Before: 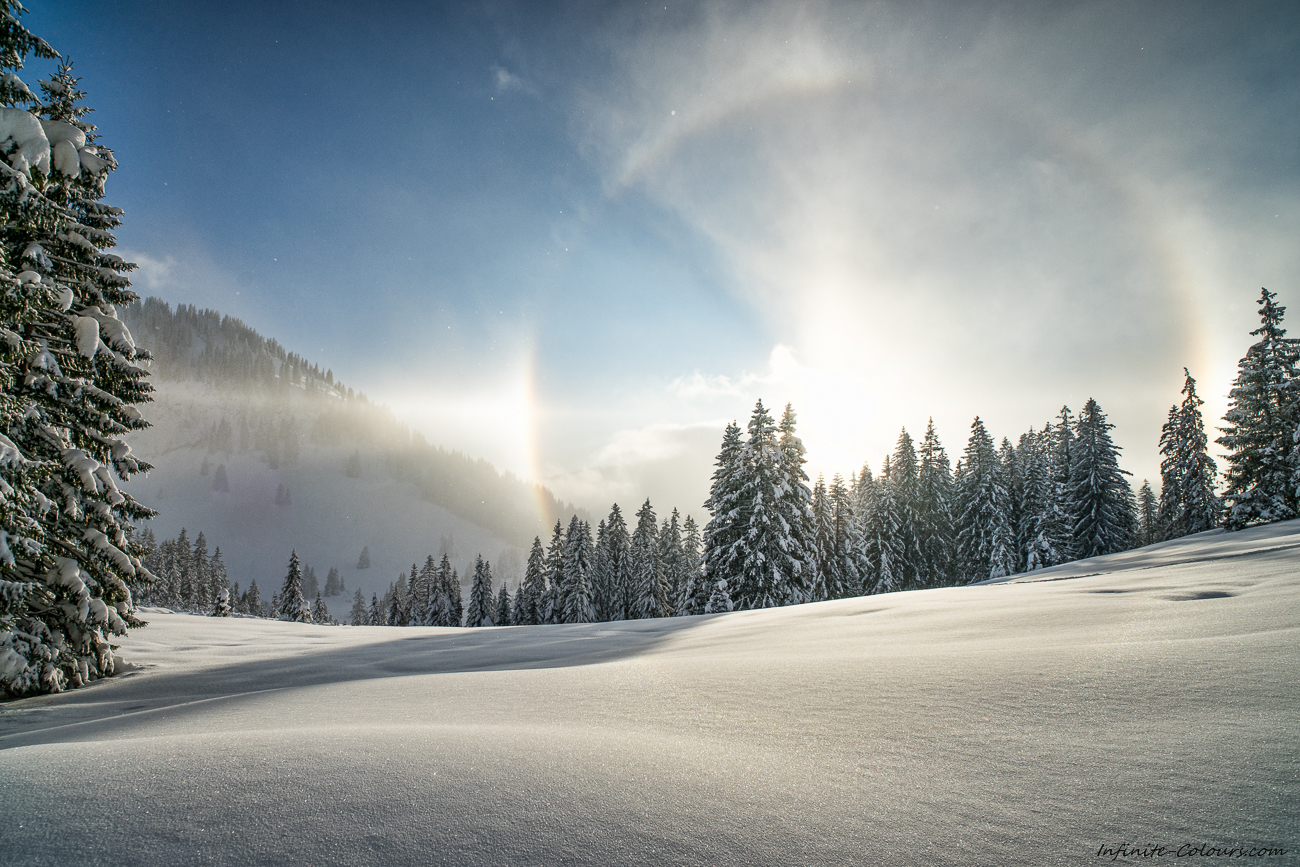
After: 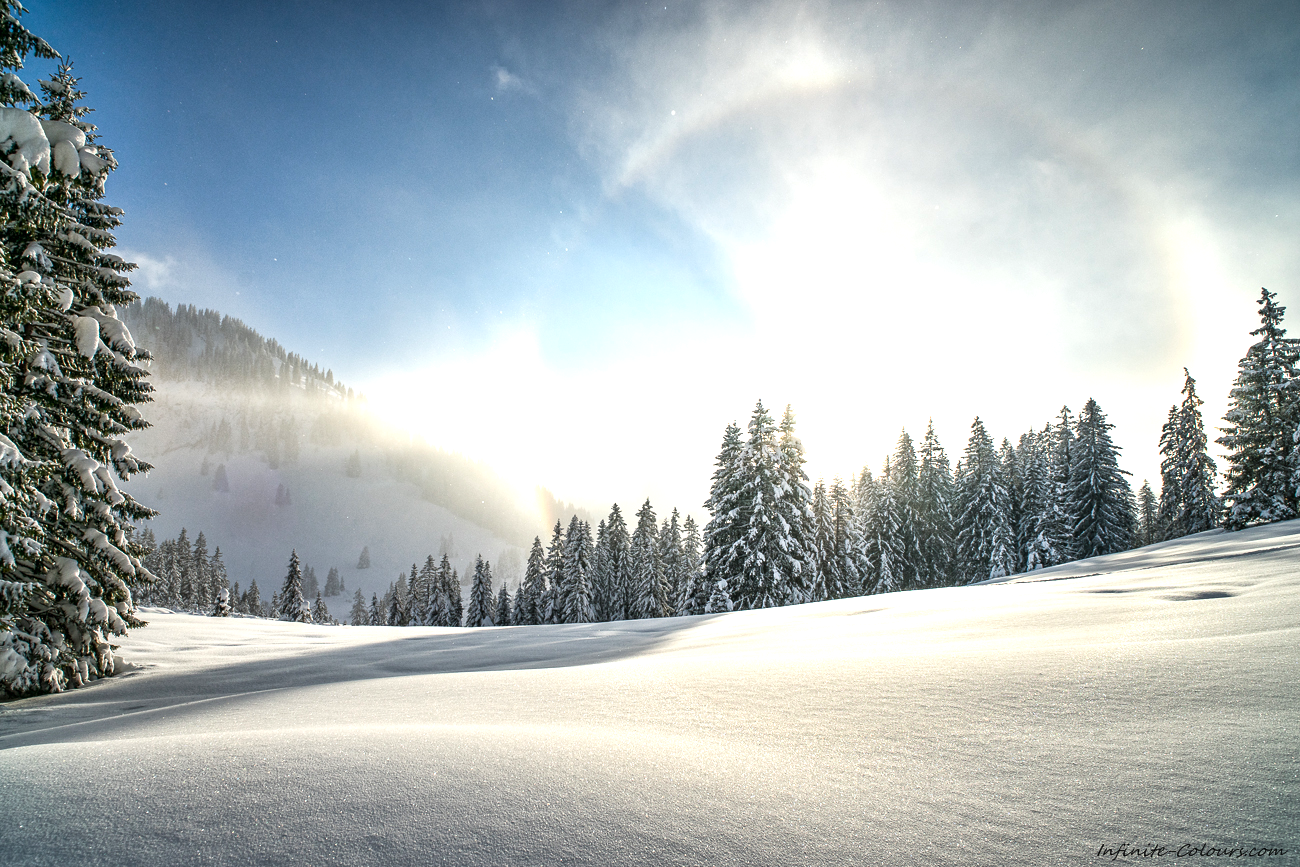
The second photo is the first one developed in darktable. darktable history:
tone equalizer: -8 EV -0.76 EV, -7 EV -0.713 EV, -6 EV -0.569 EV, -5 EV -0.38 EV, -3 EV 0.389 EV, -2 EV 0.6 EV, -1 EV 0.691 EV, +0 EV 0.772 EV, smoothing diameter 24.78%, edges refinement/feathering 6.23, preserve details guided filter
contrast brightness saturation: contrast 0.071
